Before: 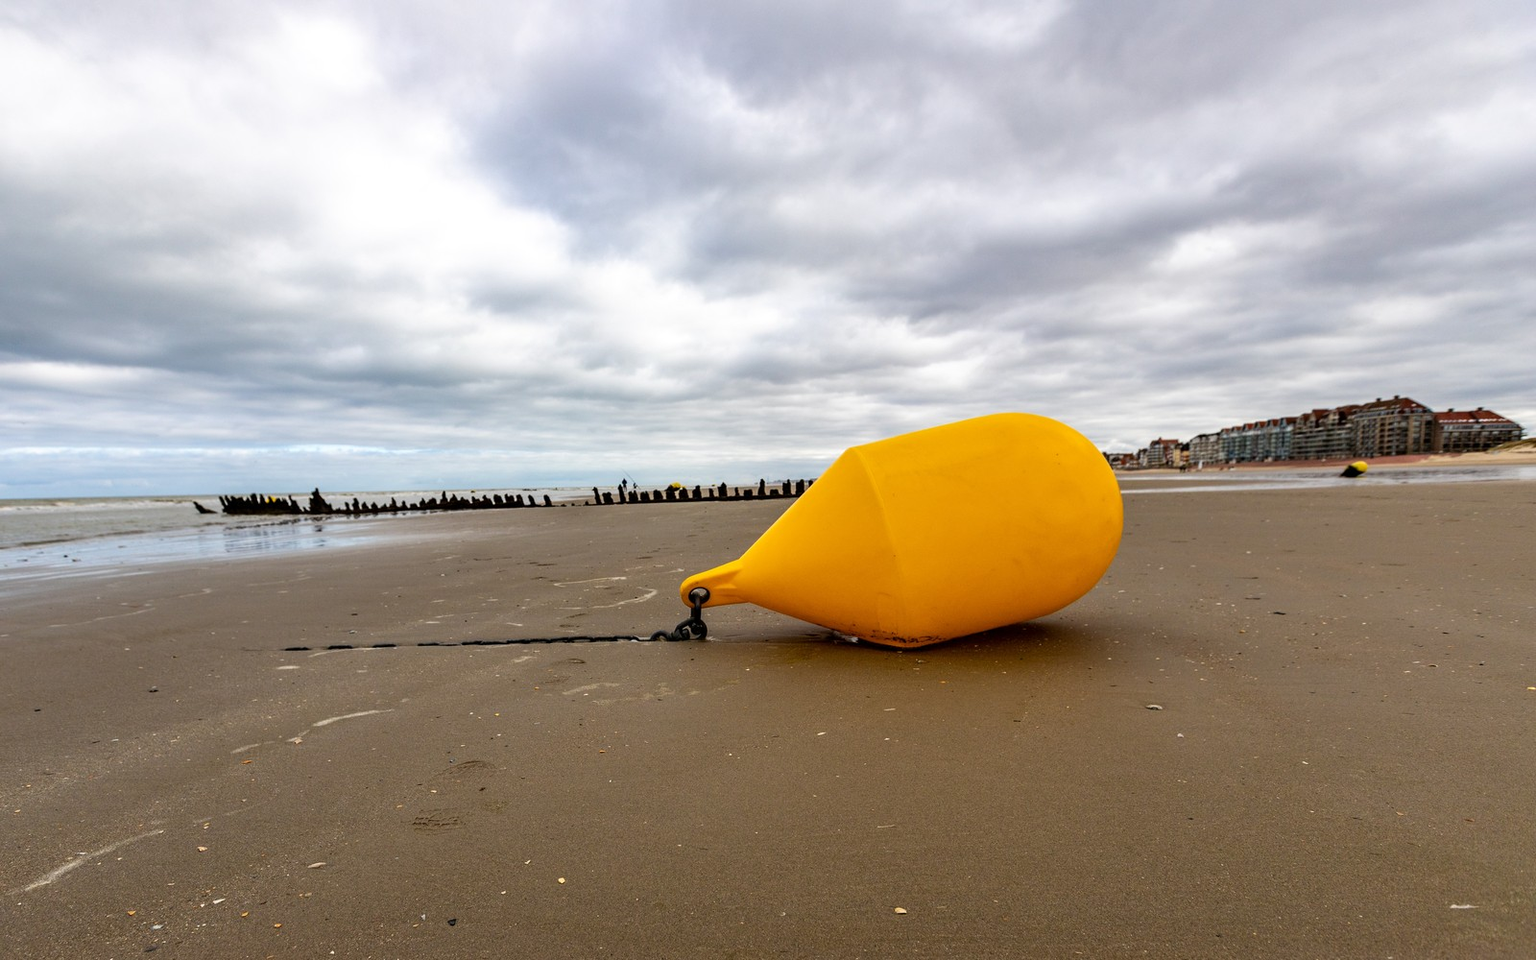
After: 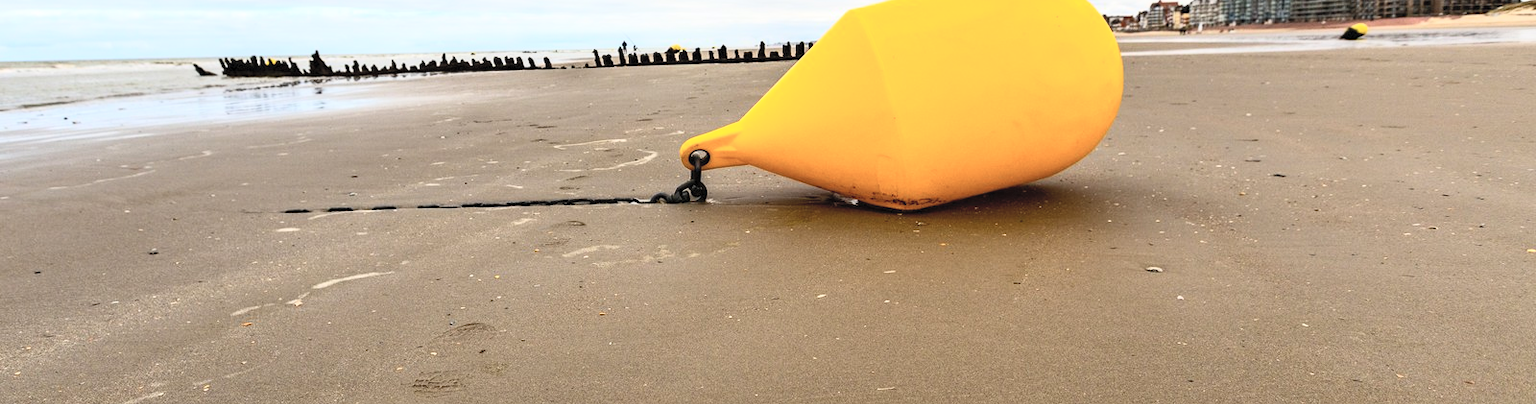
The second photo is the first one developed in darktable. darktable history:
contrast brightness saturation: contrast 0.388, brightness 0.532
crop: top 45.636%, bottom 12.173%
